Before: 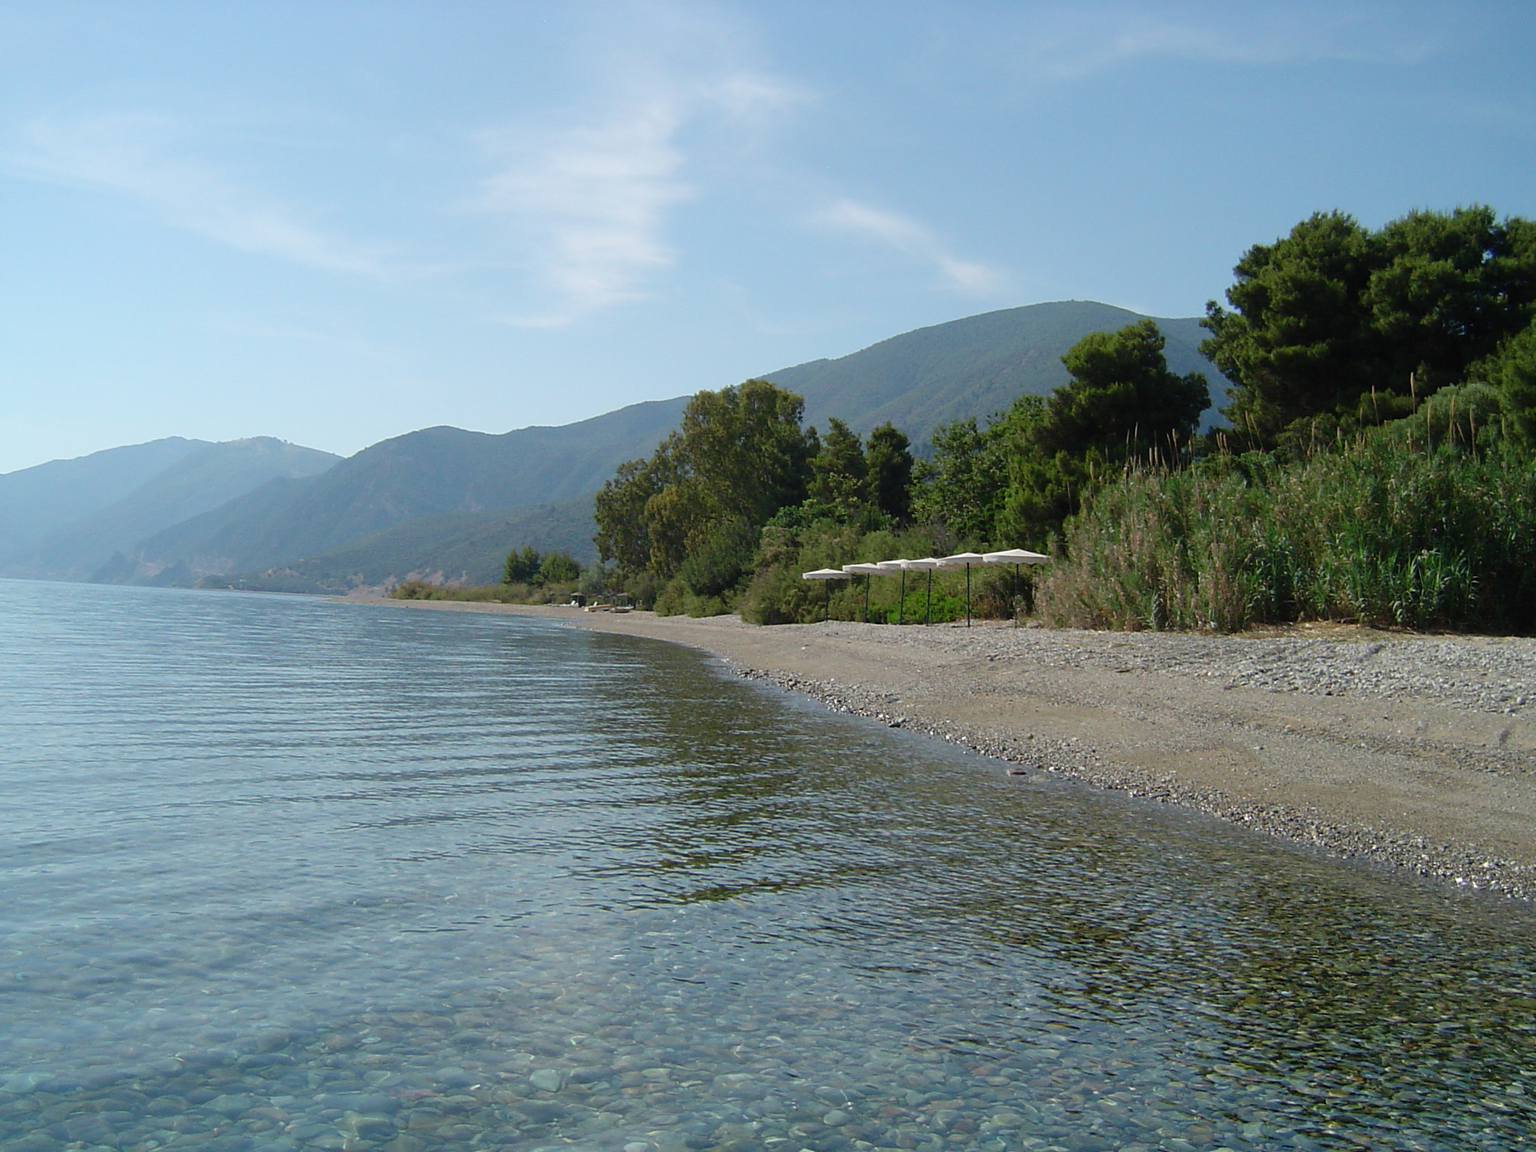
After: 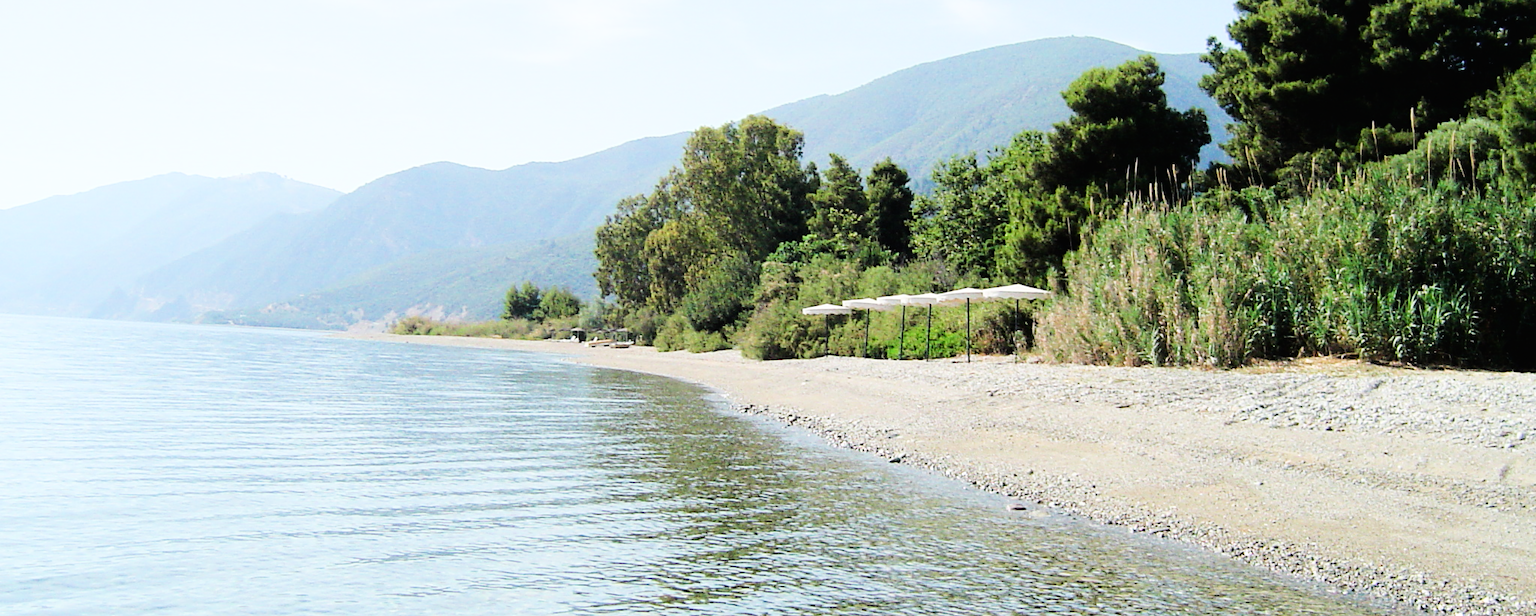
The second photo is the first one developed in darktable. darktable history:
filmic rgb: black relative exposure -5 EV, hardness 2.88, contrast 1.3, highlights saturation mix -30%
exposure: black level correction 0, exposure 1.675 EV, compensate exposure bias true, compensate highlight preservation false
tone curve: curves: ch0 [(0, 0.008) (0.083, 0.073) (0.28, 0.286) (0.528, 0.559) (0.961, 0.966) (1, 1)], color space Lab, linked channels, preserve colors none
crop and rotate: top 23.043%, bottom 23.437%
contrast brightness saturation: contrast 0.07
